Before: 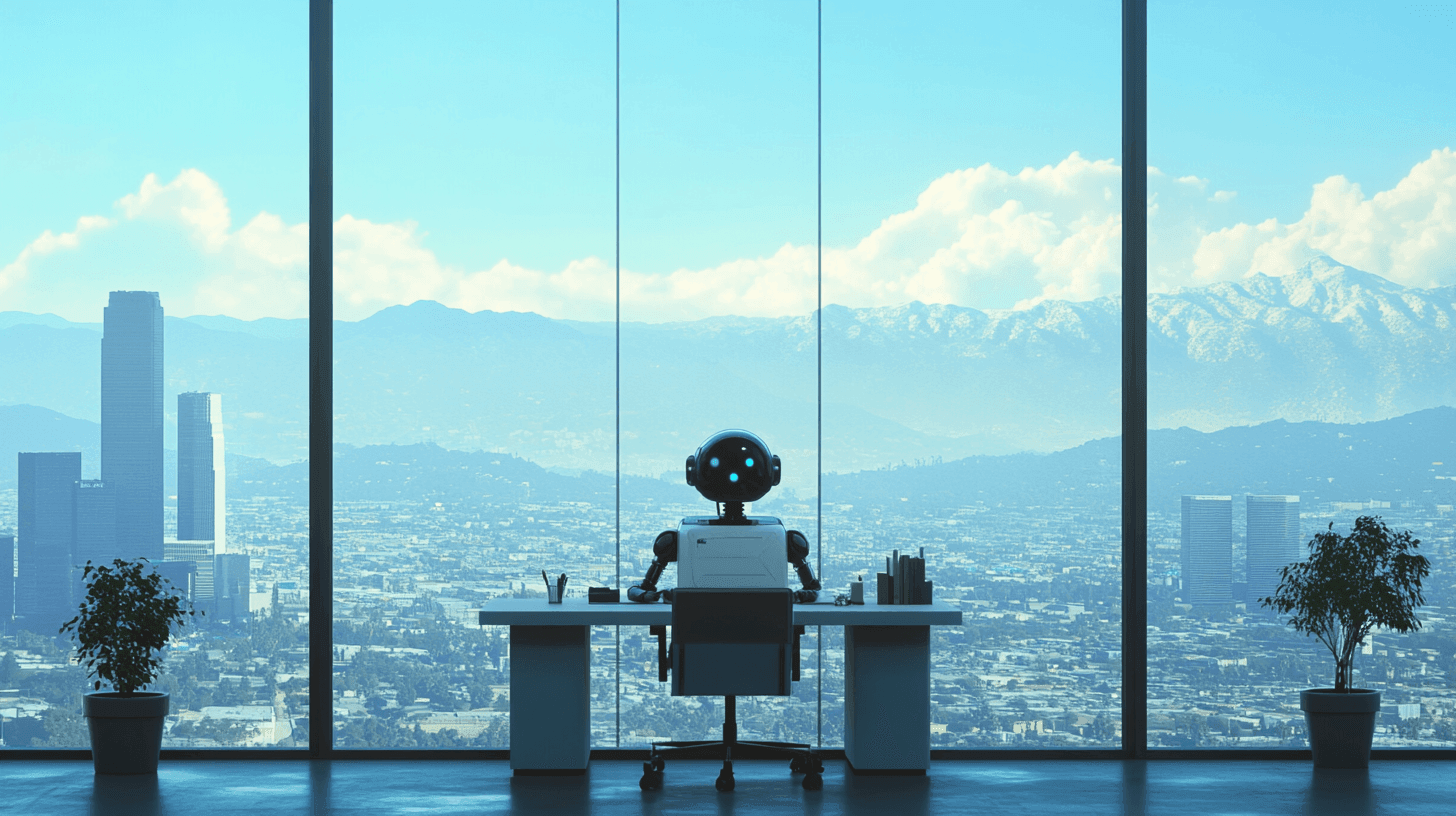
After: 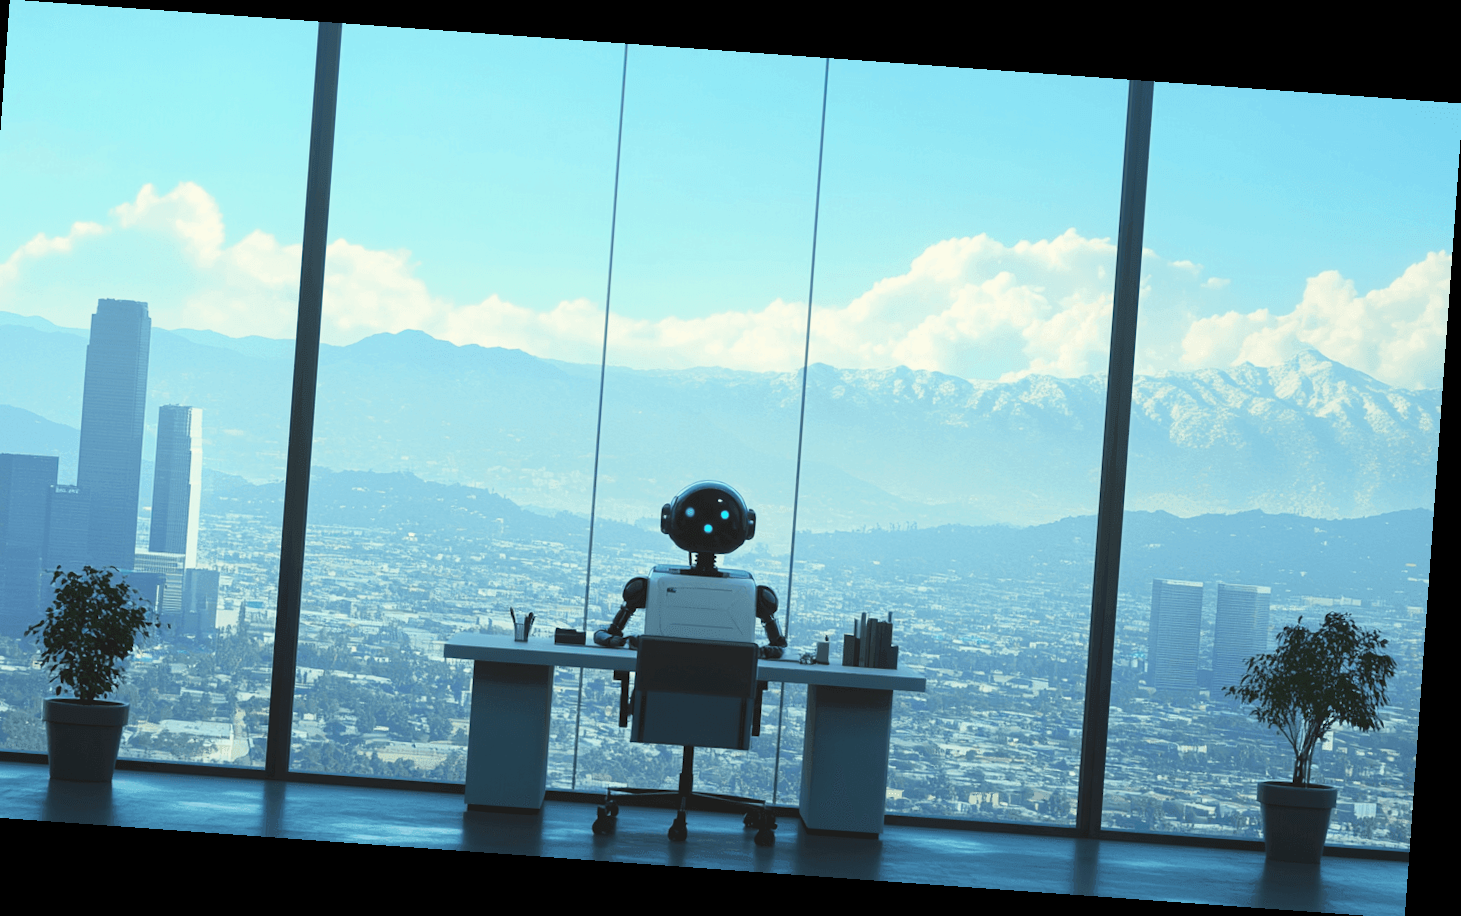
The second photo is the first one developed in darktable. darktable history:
rotate and perspective: rotation 4.1°, automatic cropping off
base curve: preserve colors none
crop and rotate: left 3.238%
